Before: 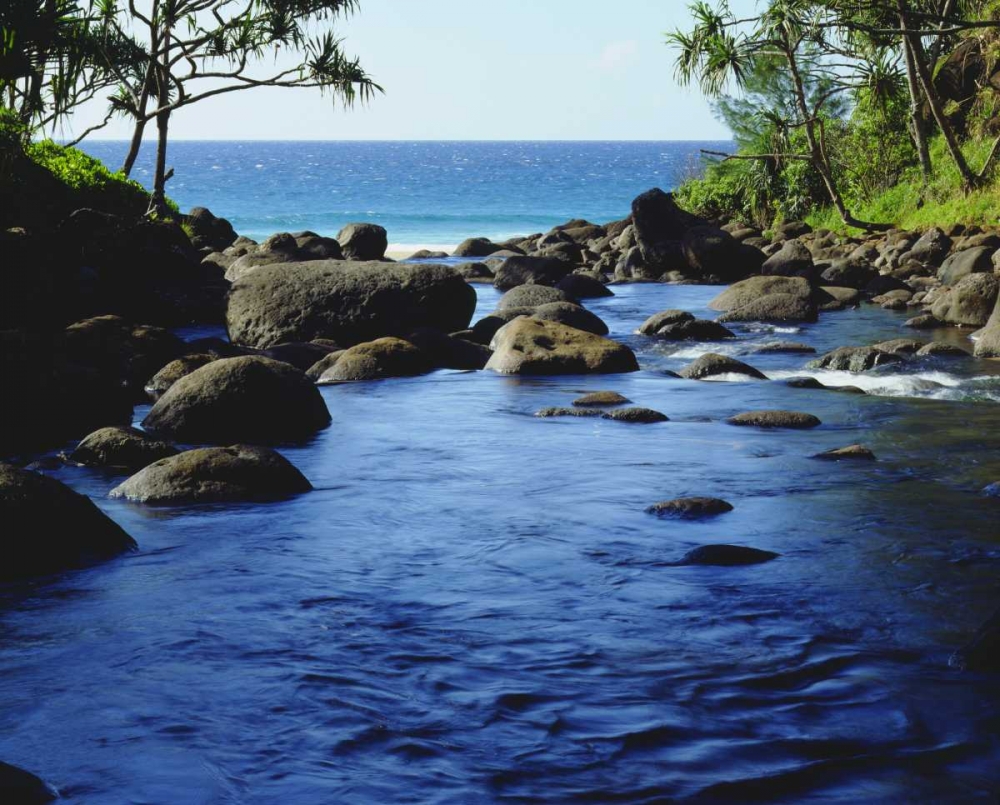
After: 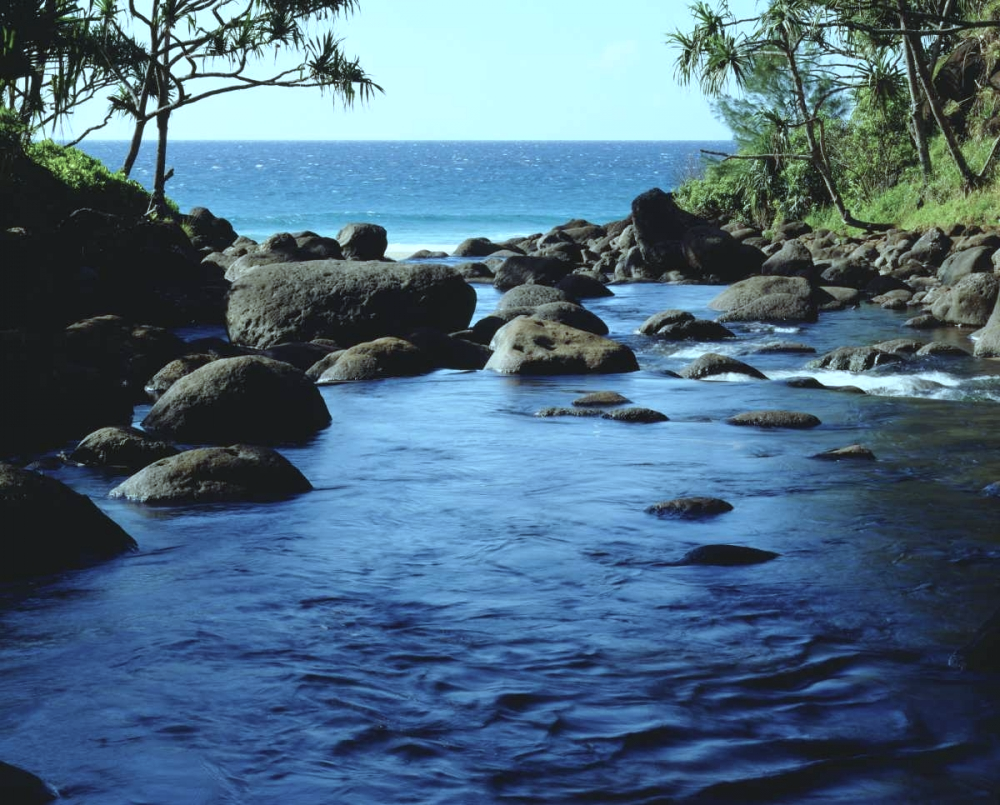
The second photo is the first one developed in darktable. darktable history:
color correction: highlights a* -13.26, highlights b* -17.59, saturation 0.705
exposure: exposure 0.197 EV, compensate highlight preservation false
